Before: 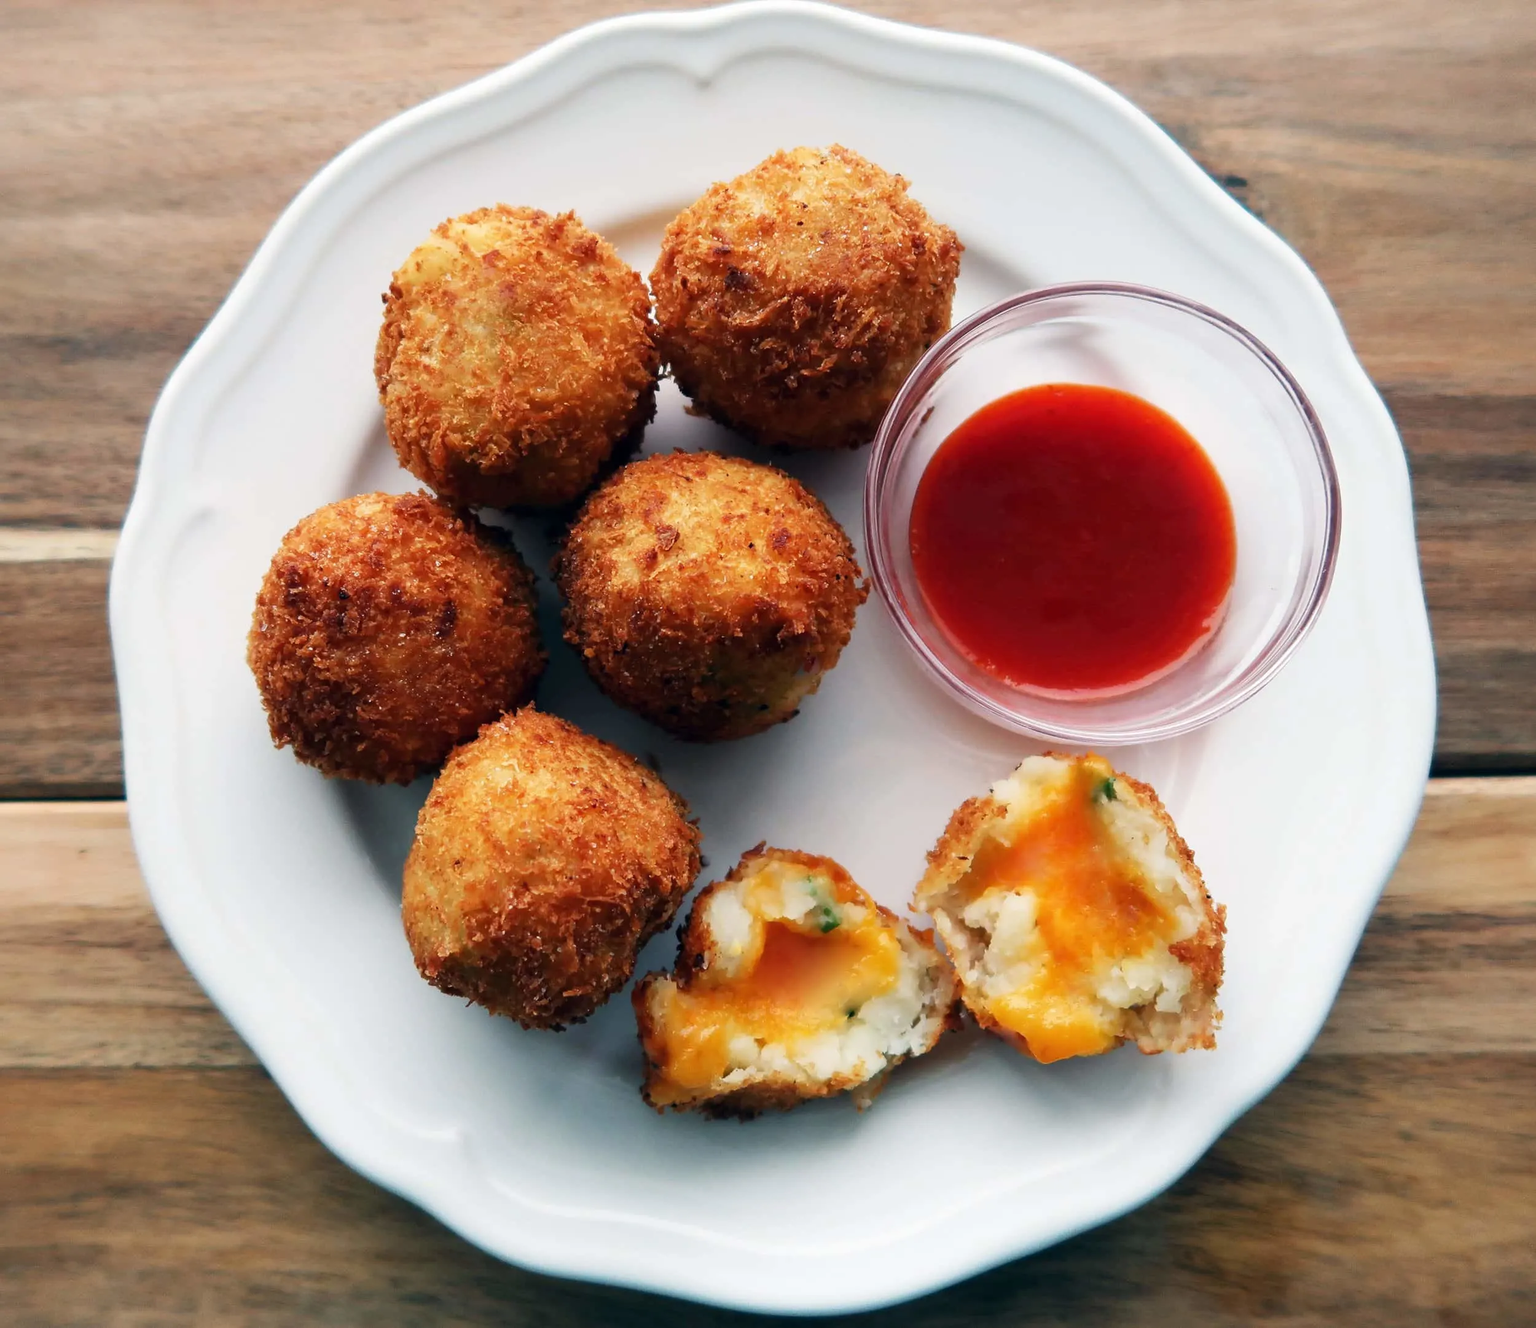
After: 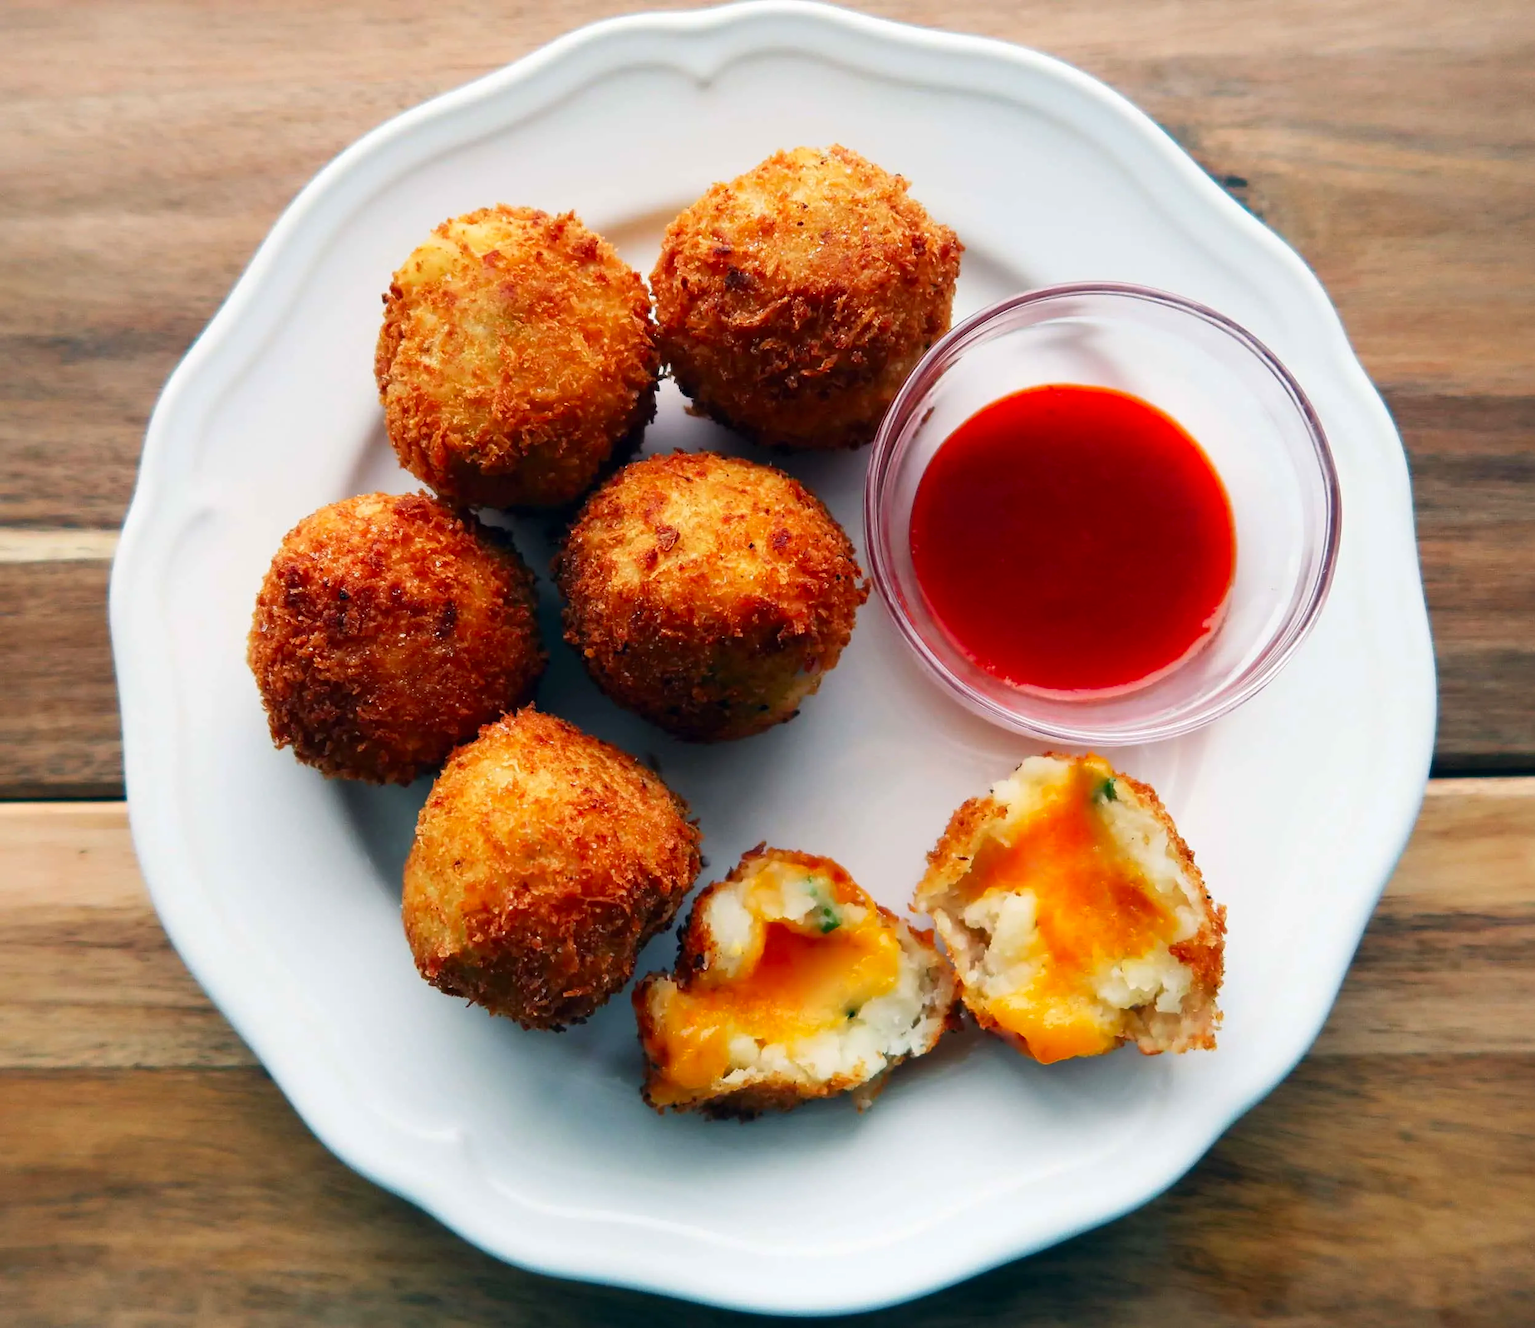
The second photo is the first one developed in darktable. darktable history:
contrast brightness saturation: contrast 0.054
color correction: highlights b* -0.043, saturation 1.26
color calibration: illuminant same as pipeline (D50), adaptation XYZ, x 0.347, y 0.358, temperature 5010.9 K
